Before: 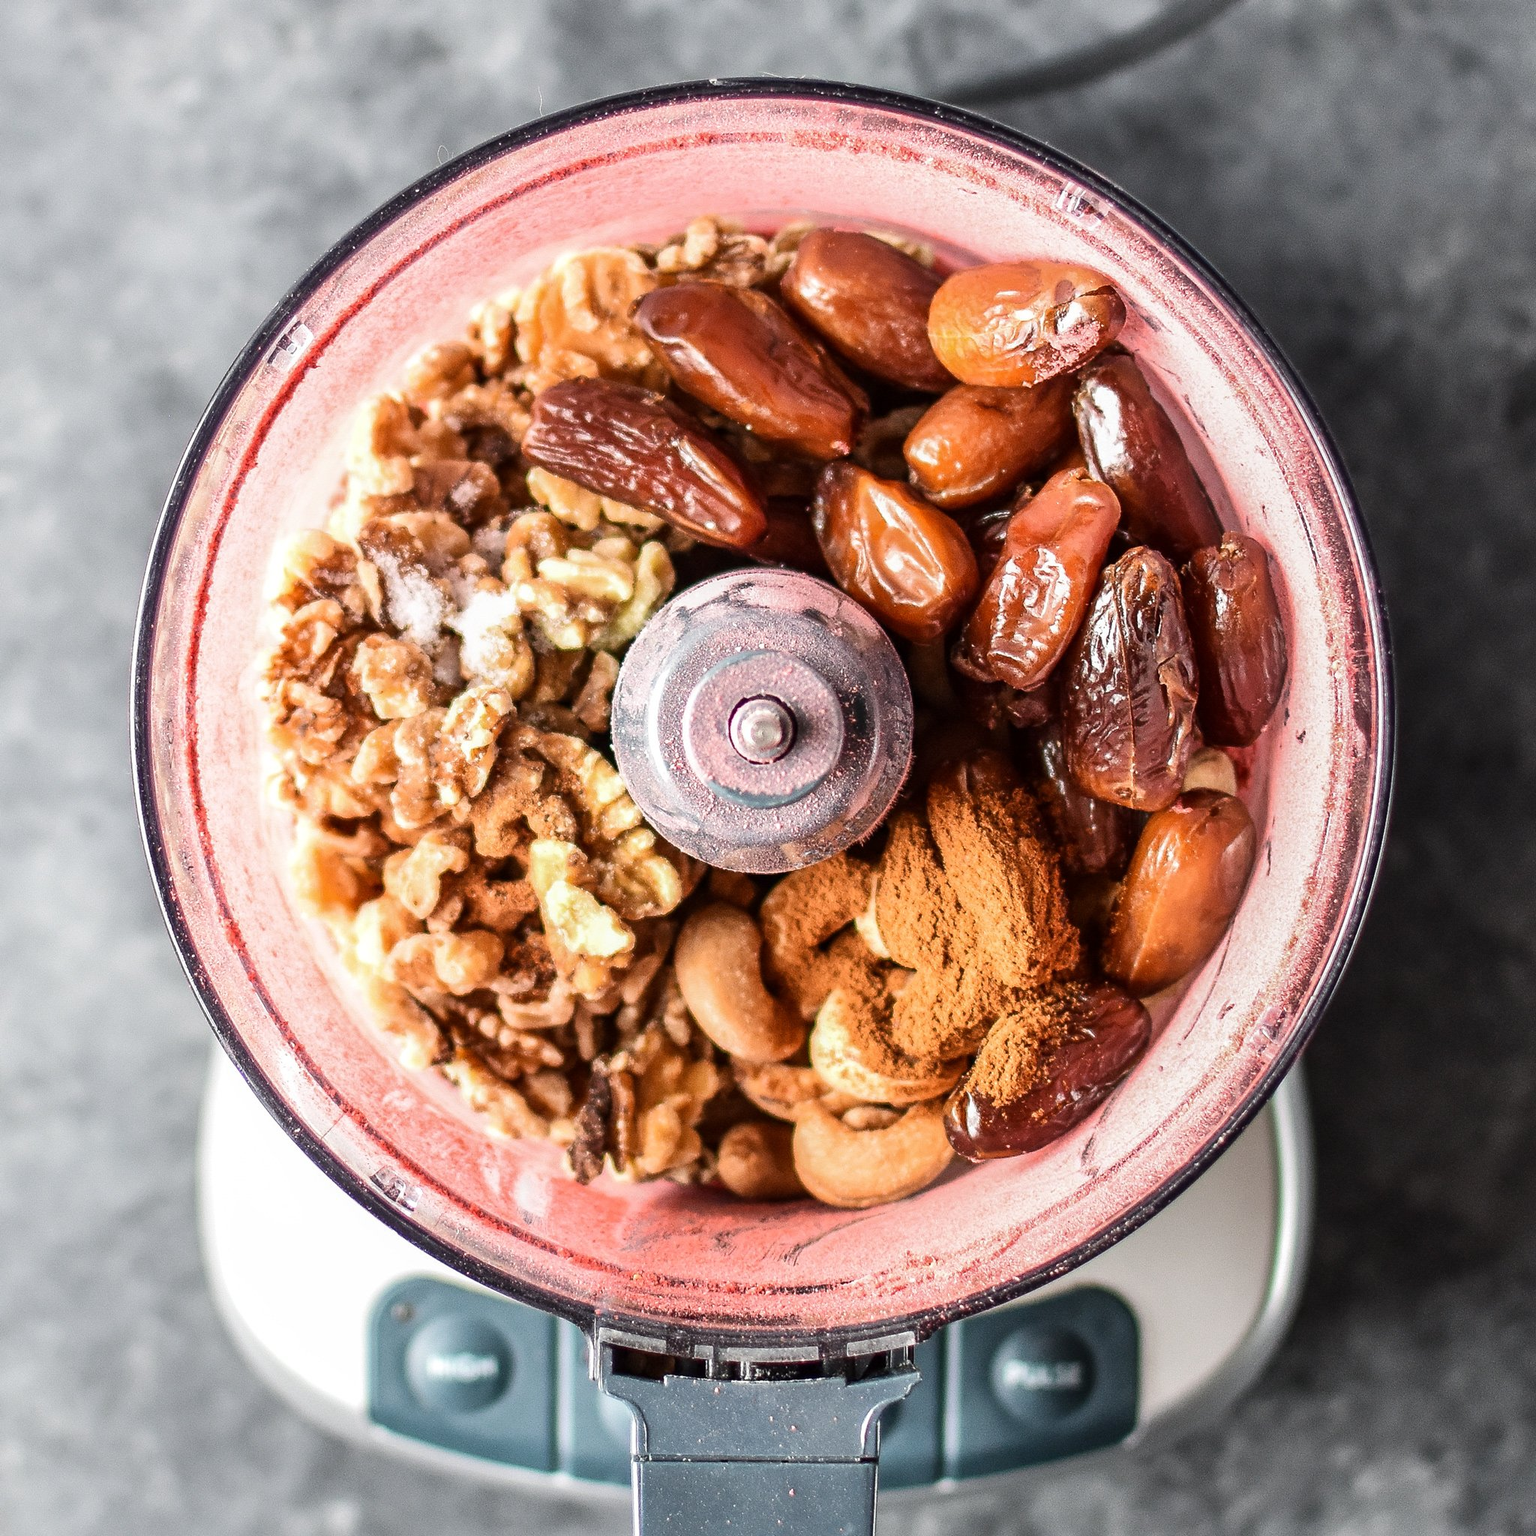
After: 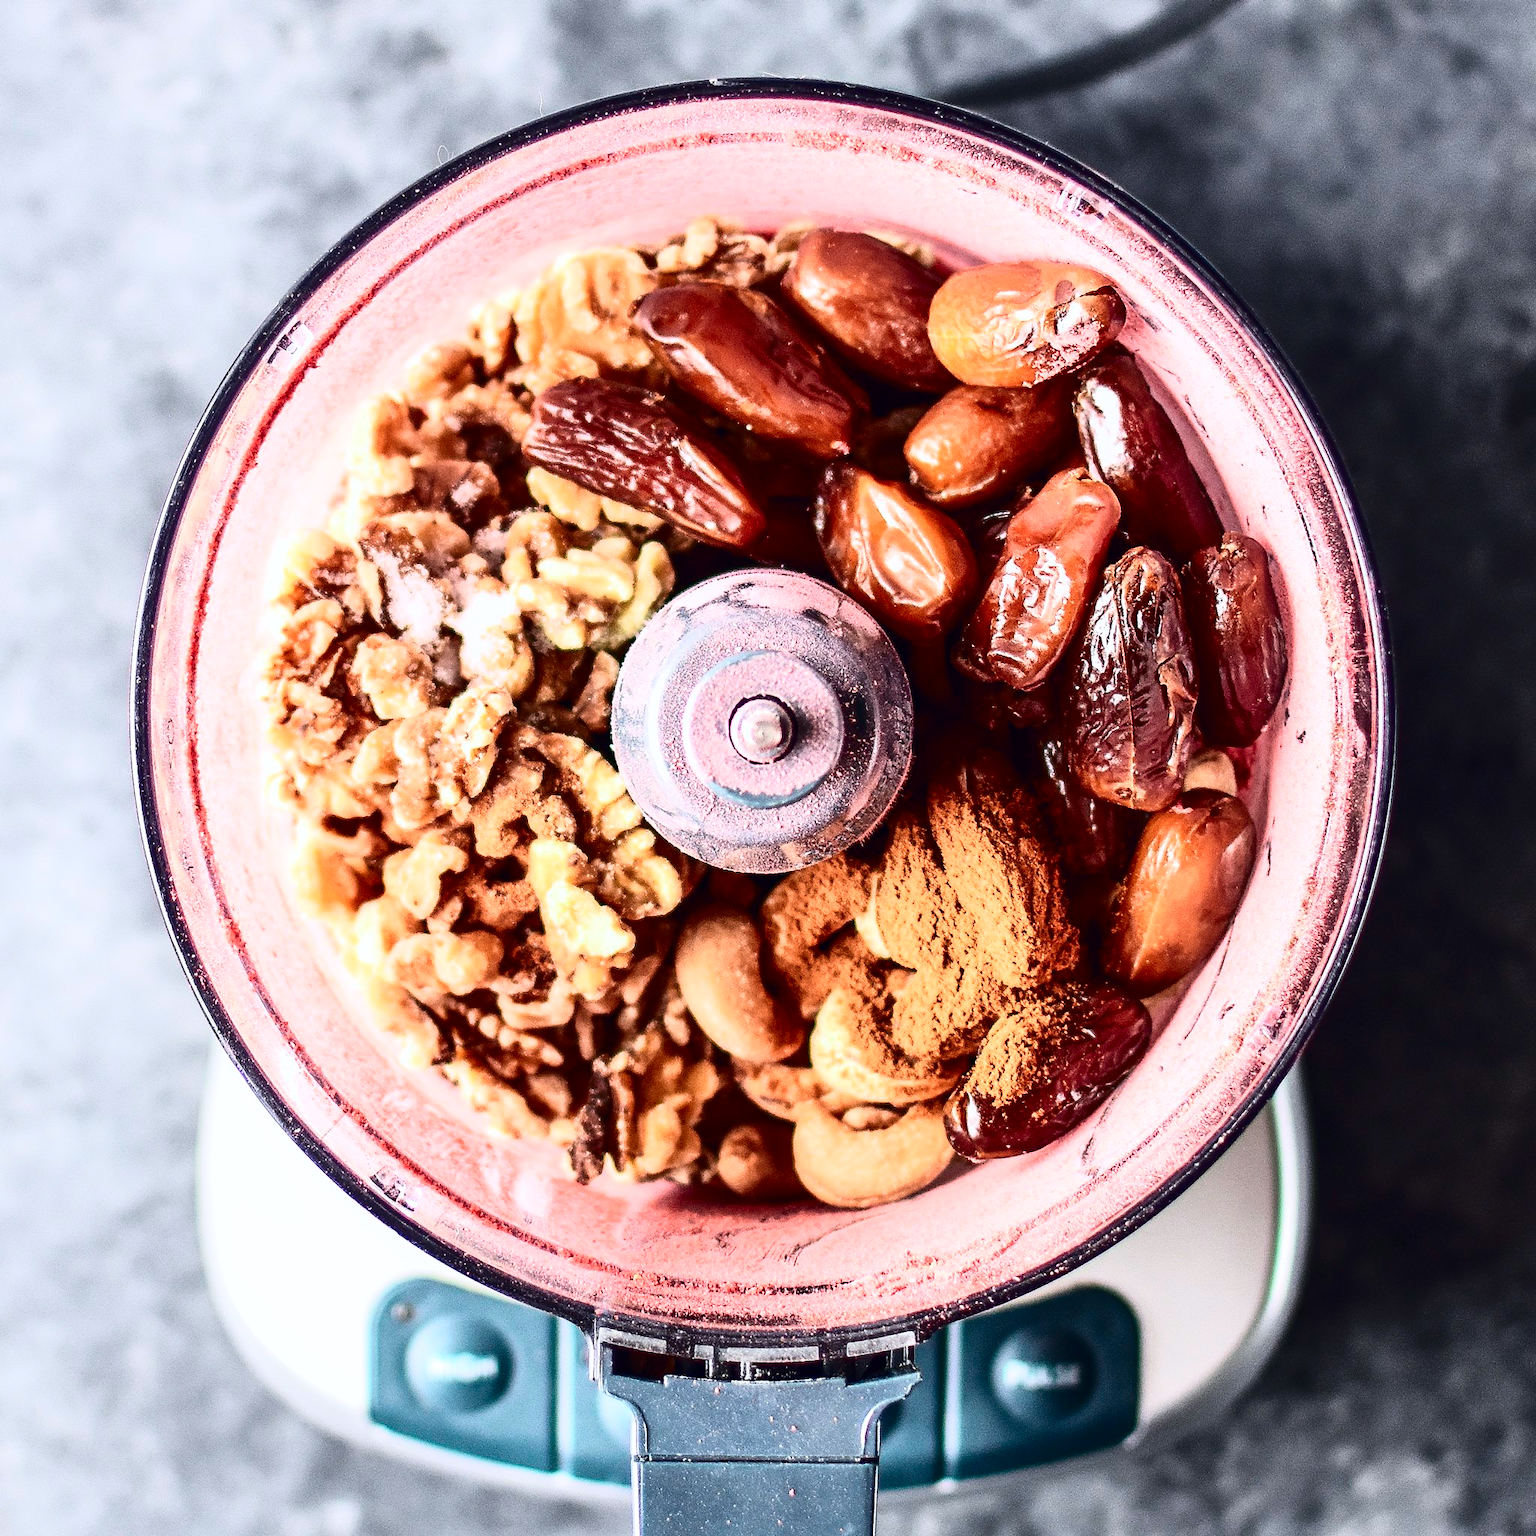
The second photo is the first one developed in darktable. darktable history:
tone curve: curves: ch0 [(0, 0) (0.236, 0.124) (0.373, 0.304) (0.542, 0.593) (0.737, 0.873) (1, 1)]; ch1 [(0, 0) (0.399, 0.328) (0.488, 0.484) (0.598, 0.624) (1, 1)]; ch2 [(0, 0) (0.448, 0.405) (0.523, 0.511) (0.592, 0.59) (1, 1)], color space Lab, independent channels, preserve colors none
